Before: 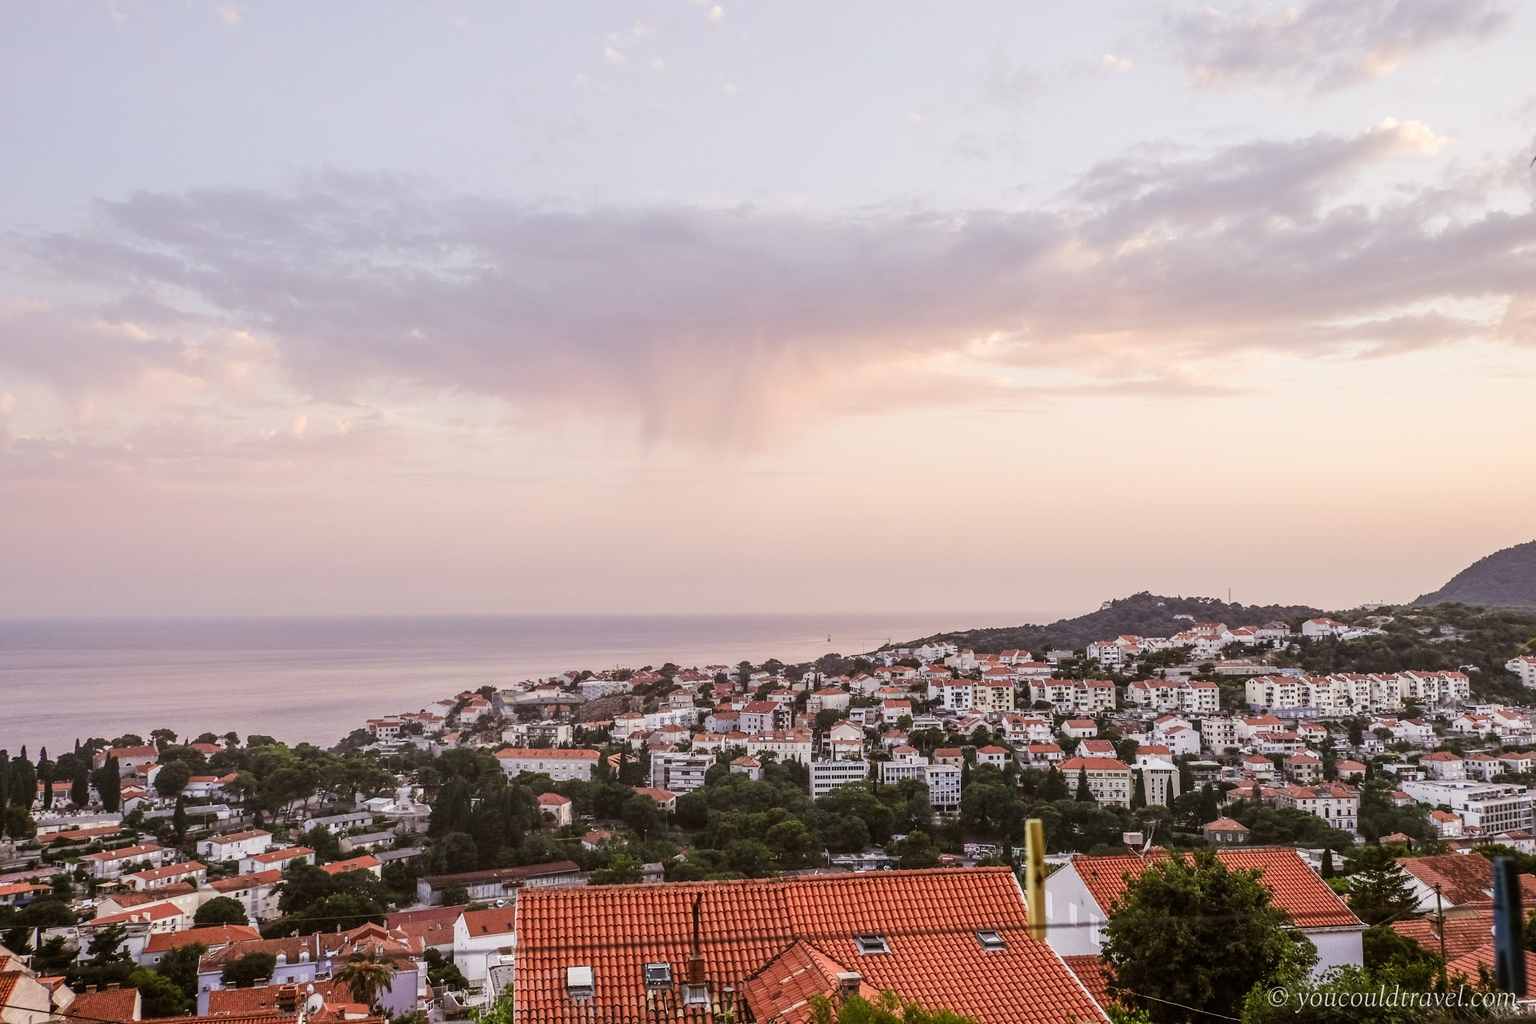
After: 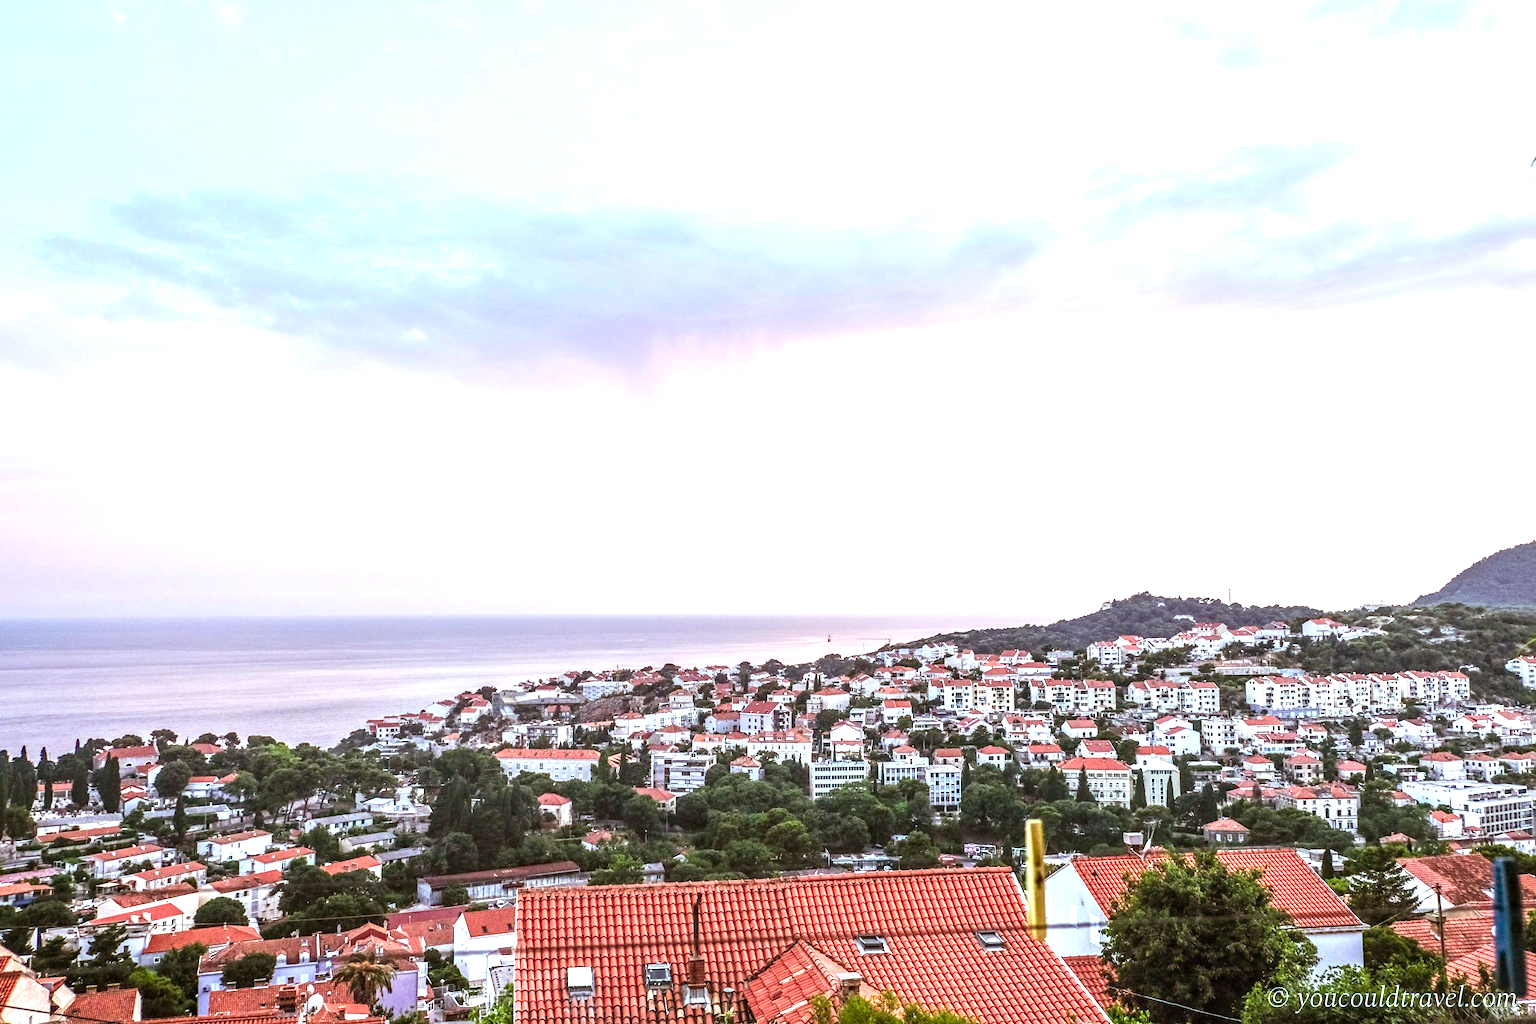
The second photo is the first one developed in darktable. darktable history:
exposure: black level correction 0, exposure 1.199 EV, compensate highlight preservation false
haze removal: compatibility mode true, adaptive false
local contrast: detail 130%
color calibration: output R [0.972, 0.068, -0.094, 0], output G [-0.178, 1.216, -0.086, 0], output B [0.095, -0.136, 0.98, 0], illuminant F (fluorescent), F source F9 (Cool White Deluxe 4150 K) – high CRI, x 0.375, y 0.373, temperature 4157.69 K
